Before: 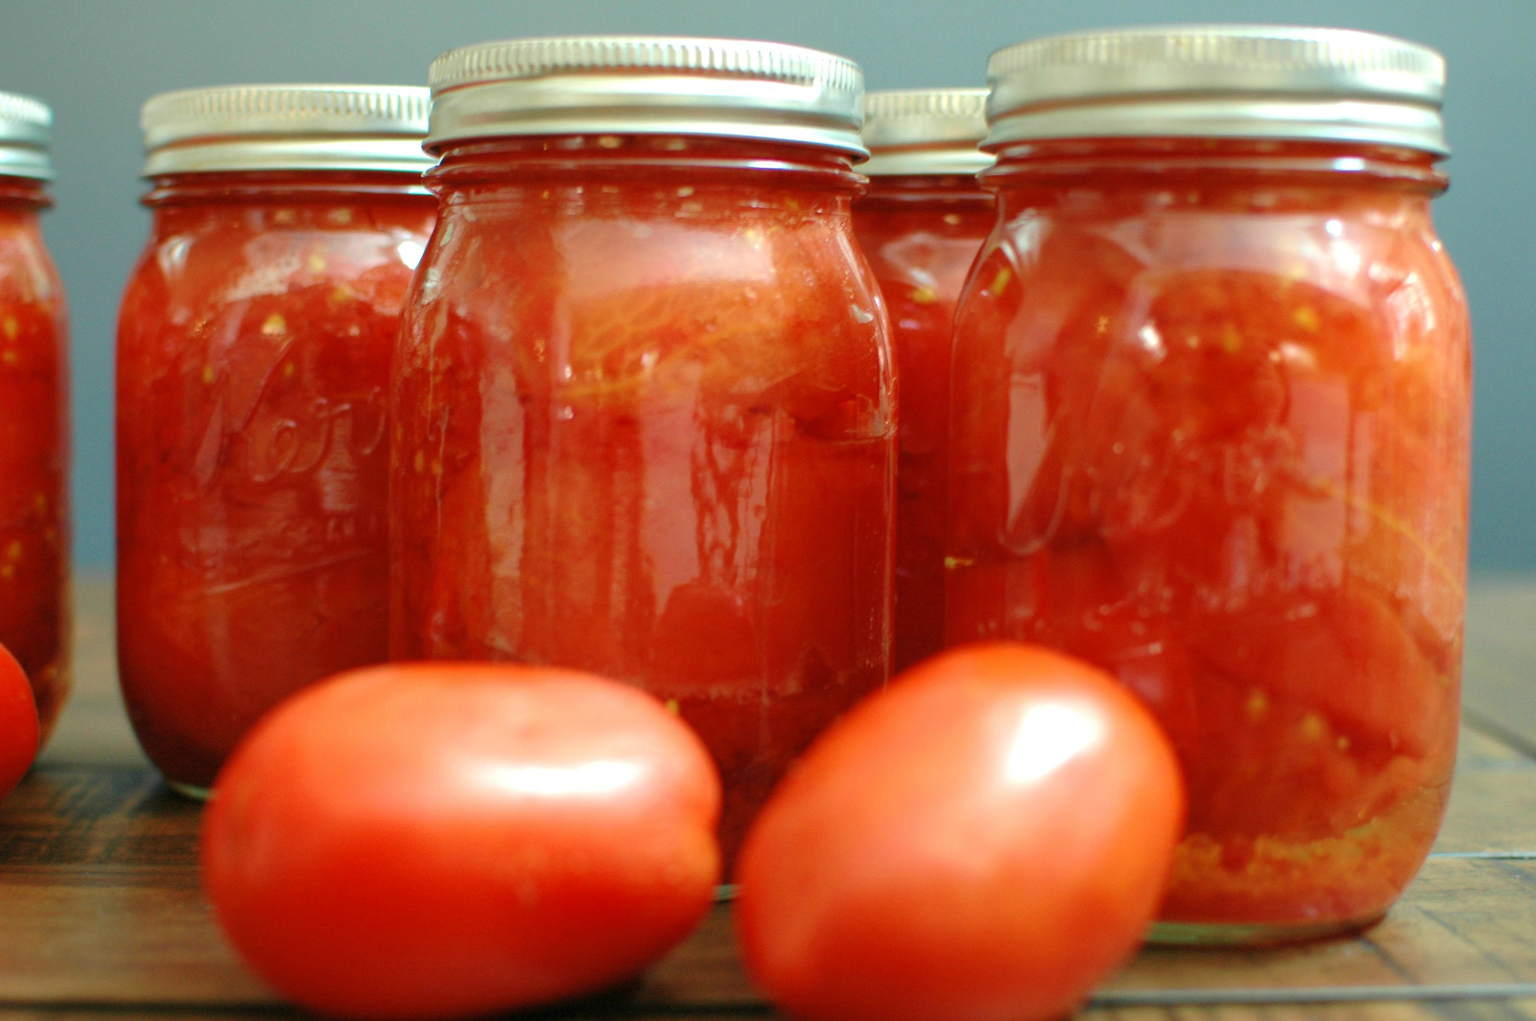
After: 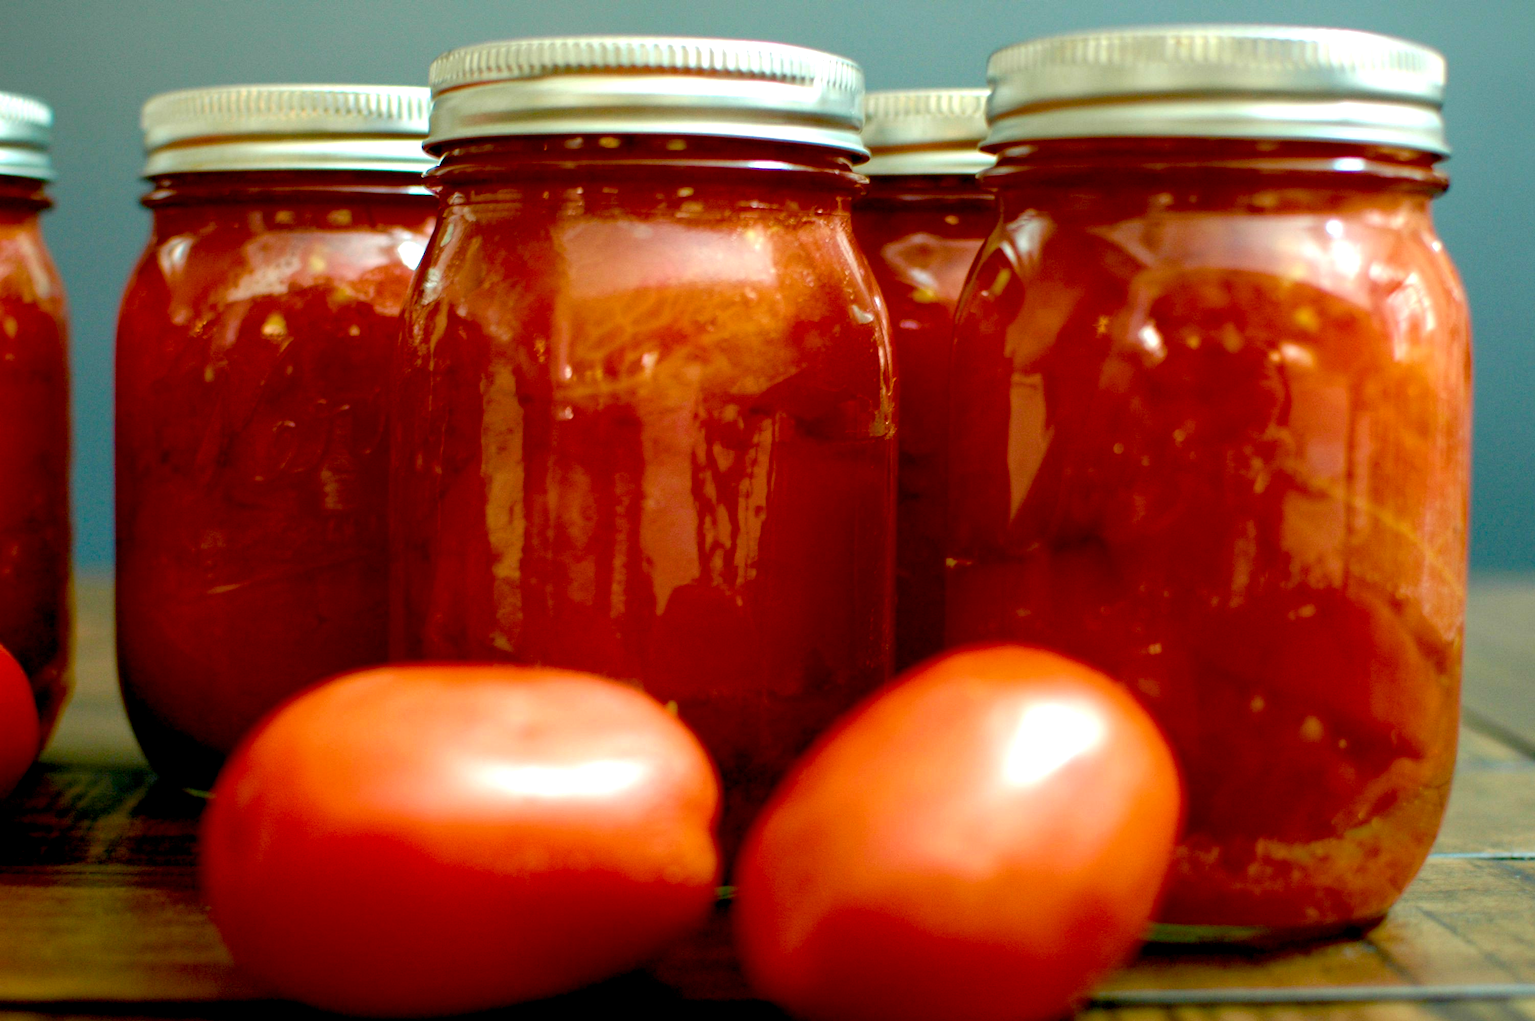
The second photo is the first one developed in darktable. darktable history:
exposure: black level correction 0.046, exposure -0.228 EV, compensate highlight preservation false
color balance rgb: shadows lift › luminance -20%, power › hue 72.24°, highlights gain › luminance 15%, global offset › hue 171.6°, perceptual saturation grading › highlights -15%, perceptual saturation grading › shadows 25%, global vibrance 30%, contrast 10%
